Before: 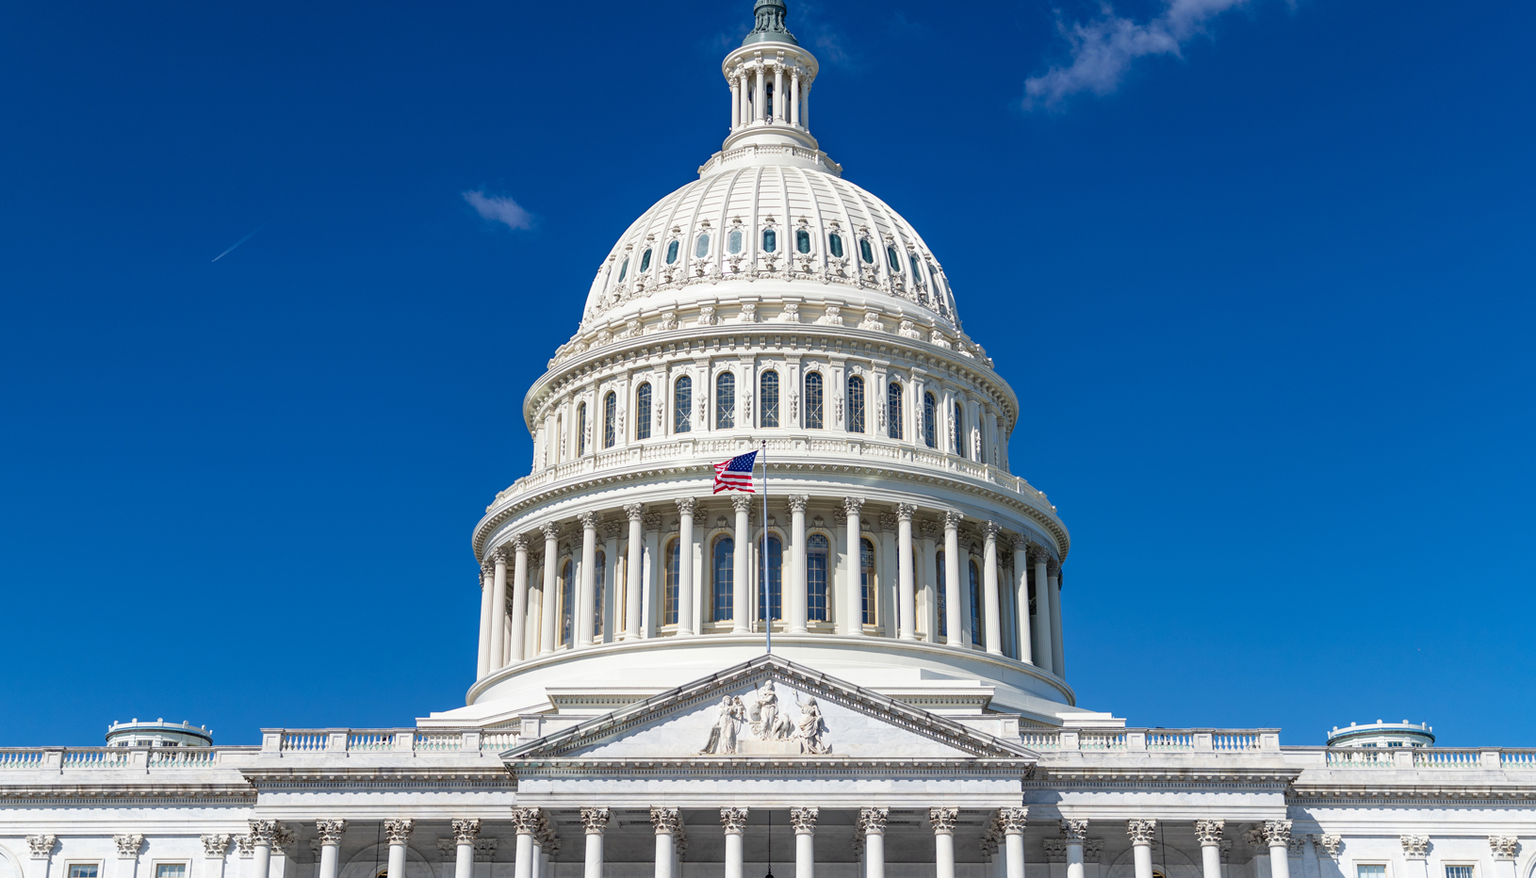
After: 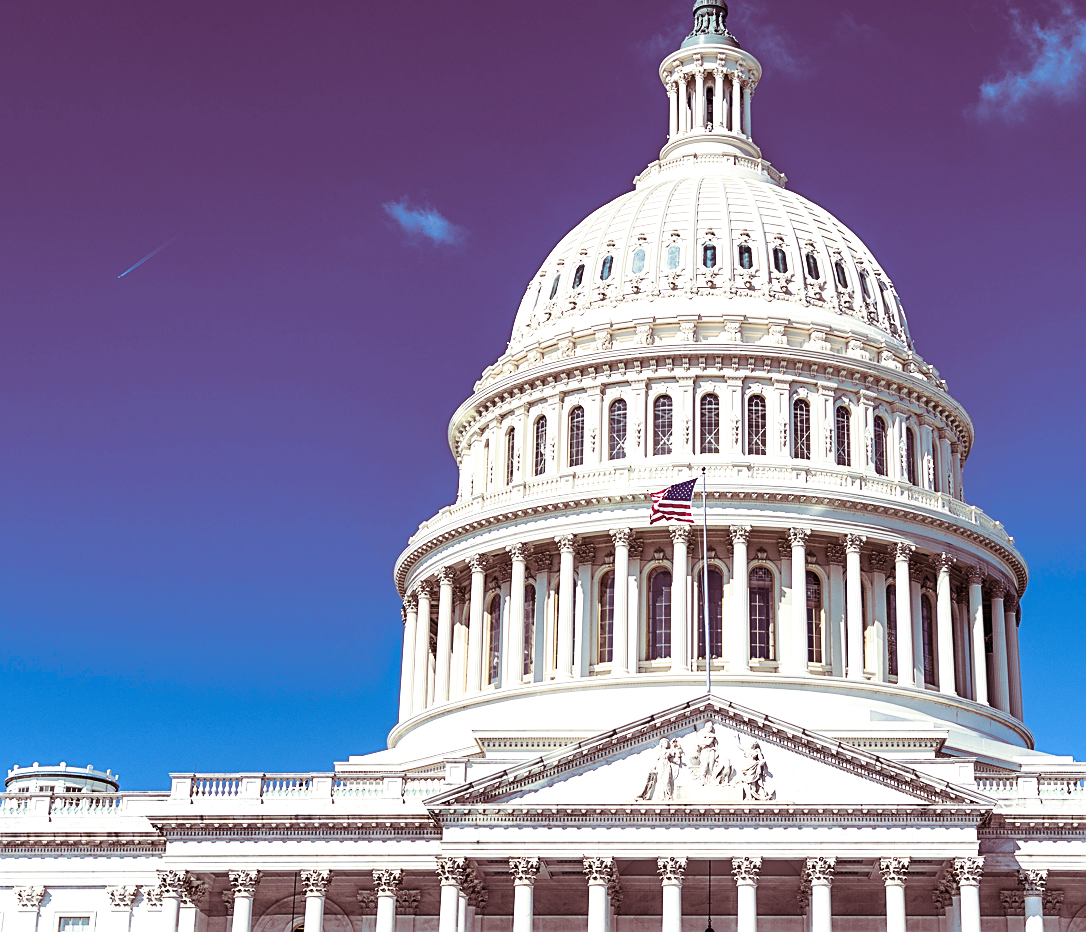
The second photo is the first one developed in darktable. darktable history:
contrast brightness saturation: contrast 0.28
split-toning: on, module defaults
crop and rotate: left 6.617%, right 26.717%
sharpen: on, module defaults
exposure: black level correction 0, exposure 0.5 EV, compensate highlight preservation false
